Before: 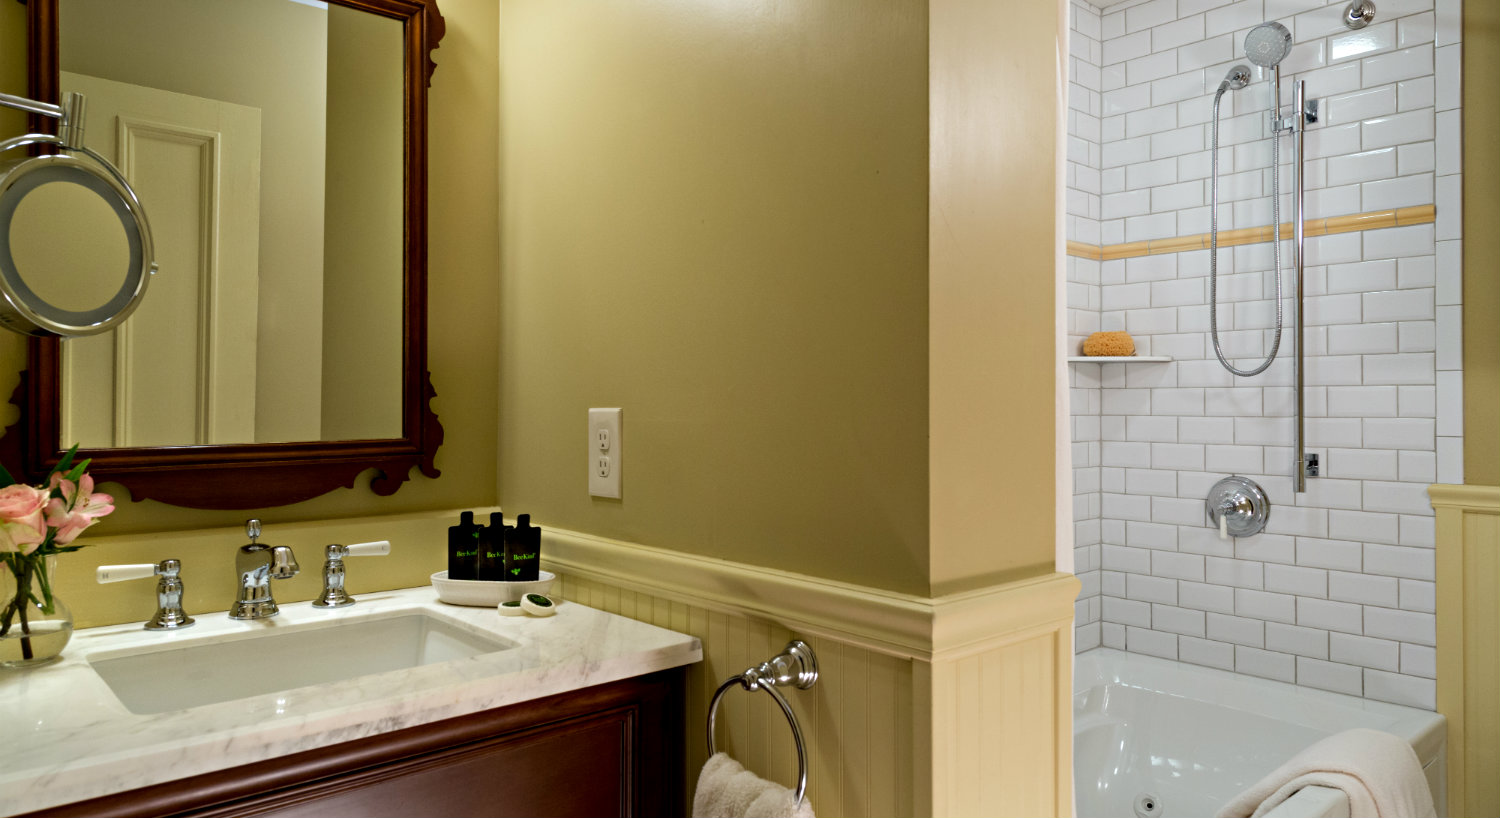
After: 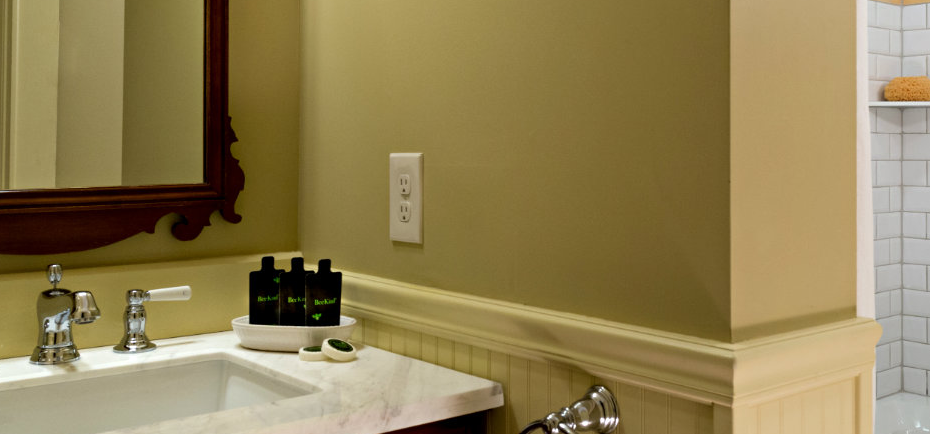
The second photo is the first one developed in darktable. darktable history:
tone equalizer: on, module defaults
crop: left 13.312%, top 31.28%, right 24.627%, bottom 15.582%
